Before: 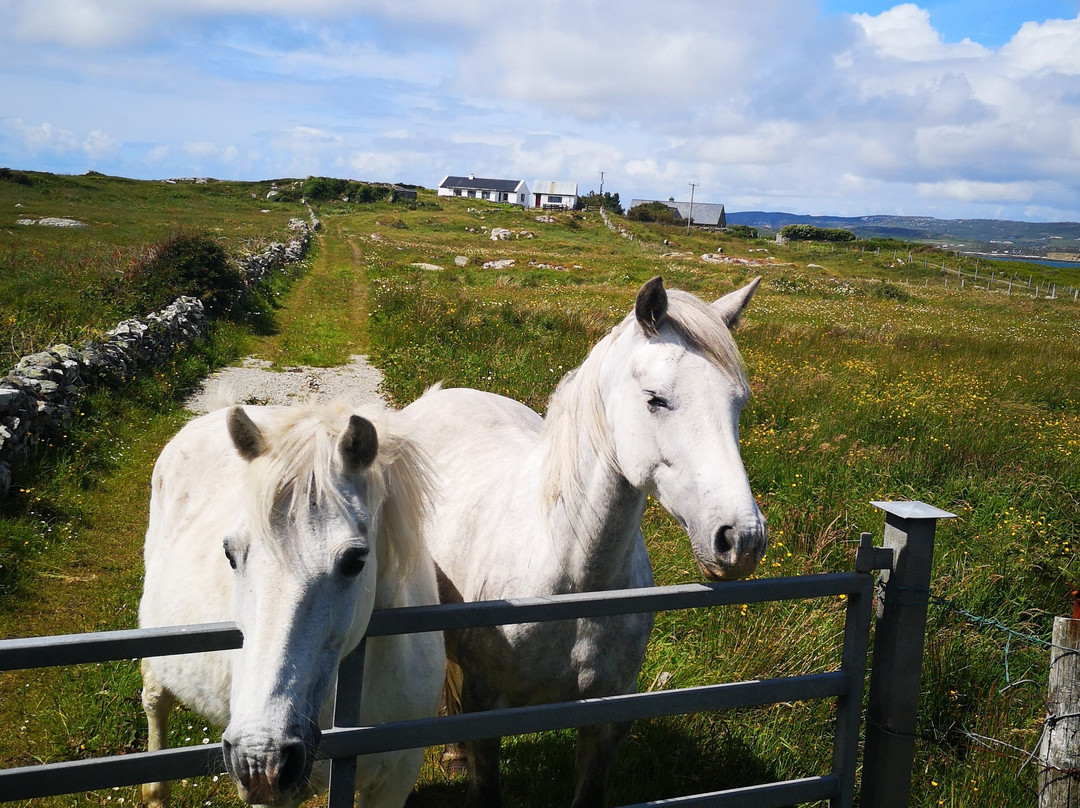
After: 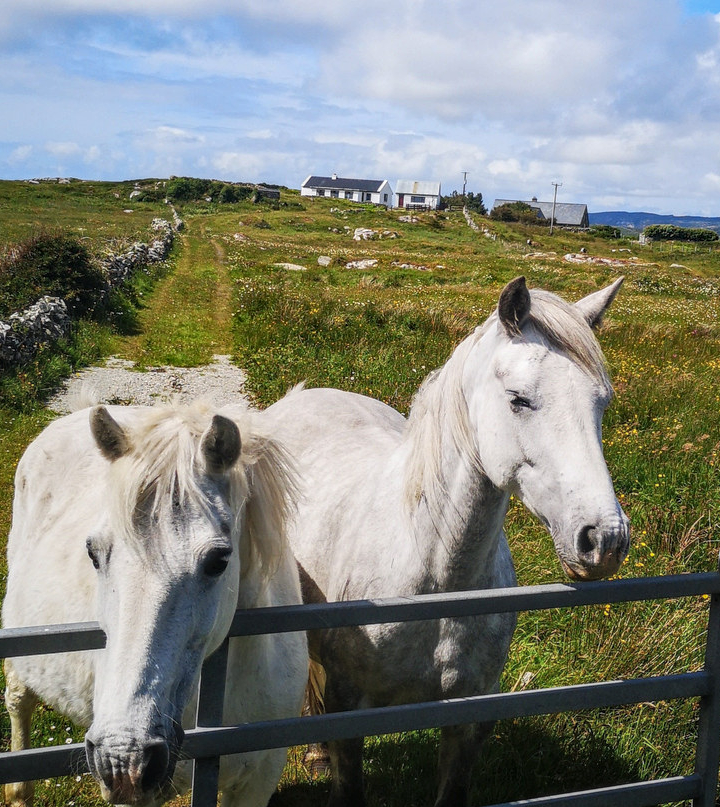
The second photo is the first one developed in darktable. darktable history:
crop and rotate: left 12.736%, right 20.596%
contrast equalizer: octaves 7, y [[0.502, 0.505, 0.512, 0.529, 0.564, 0.588], [0.5 ×6], [0.502, 0.505, 0.512, 0.529, 0.564, 0.588], [0, 0.001, 0.001, 0.004, 0.008, 0.011], [0, 0.001, 0.001, 0.004, 0.008, 0.011]], mix 0.147
local contrast: highlights 1%, shadows 5%, detail 133%
